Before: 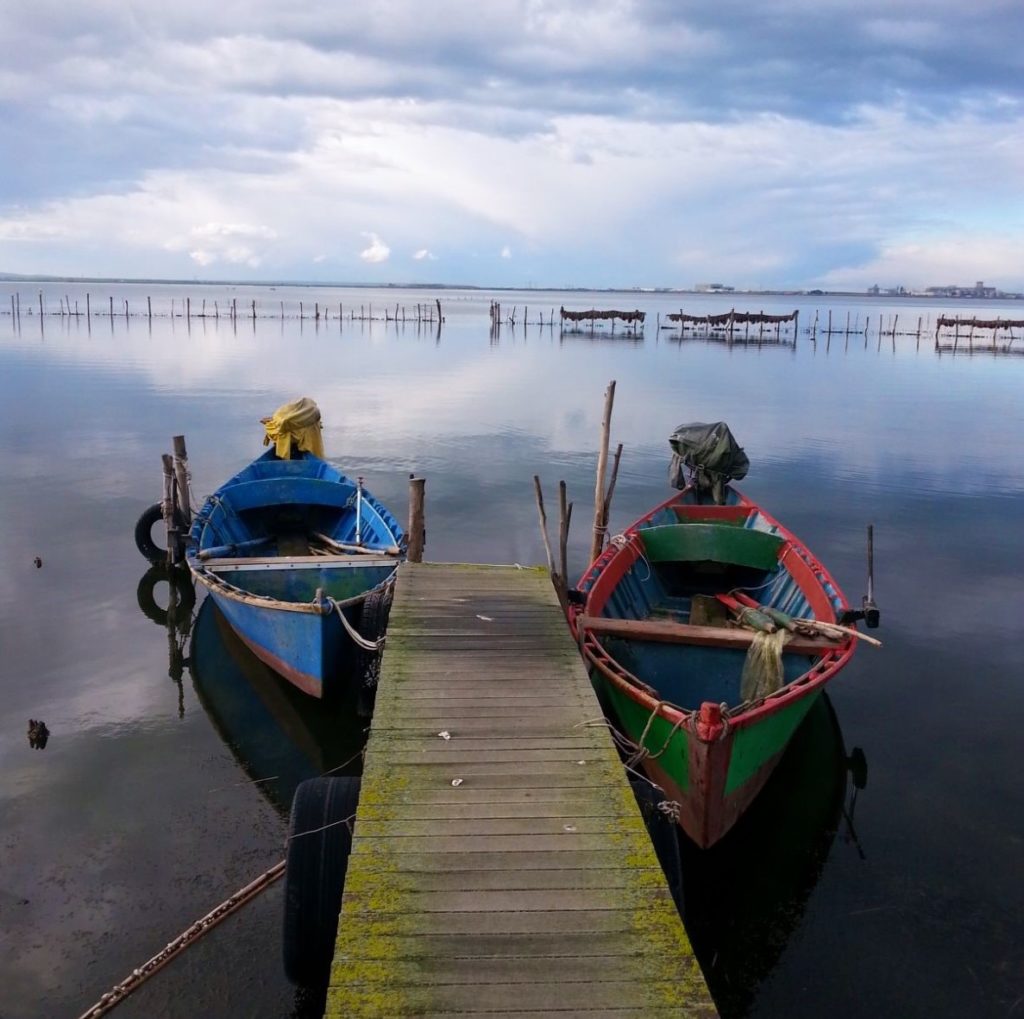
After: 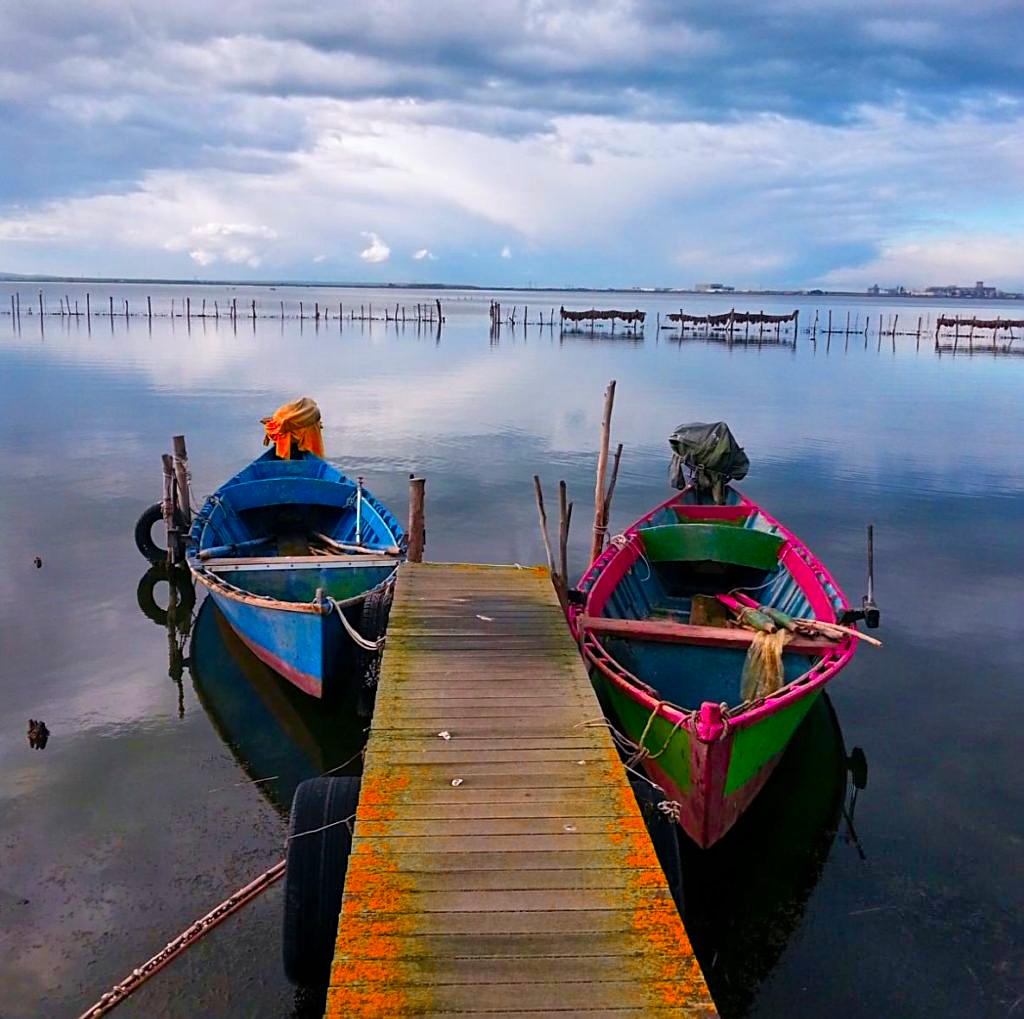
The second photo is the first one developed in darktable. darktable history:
color balance rgb: perceptual saturation grading › global saturation 25%, global vibrance 20%
color zones: curves: ch1 [(0.24, 0.634) (0.75, 0.5)]; ch2 [(0.253, 0.437) (0.745, 0.491)], mix 102.12%
shadows and highlights: soften with gaussian
sharpen: on, module defaults
